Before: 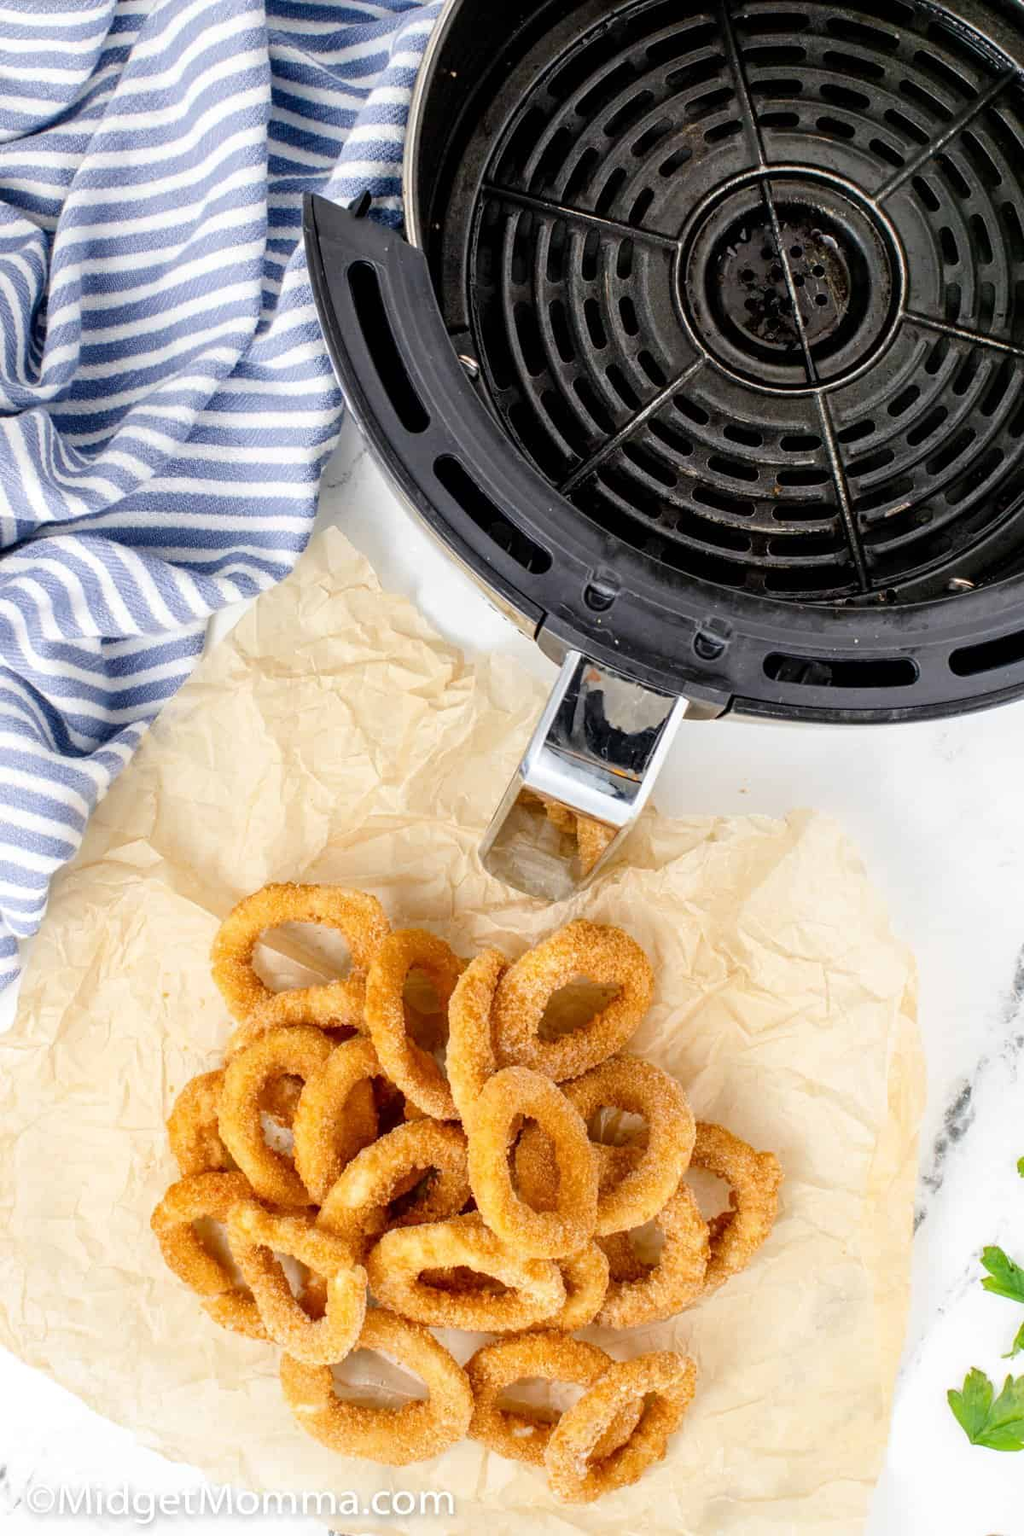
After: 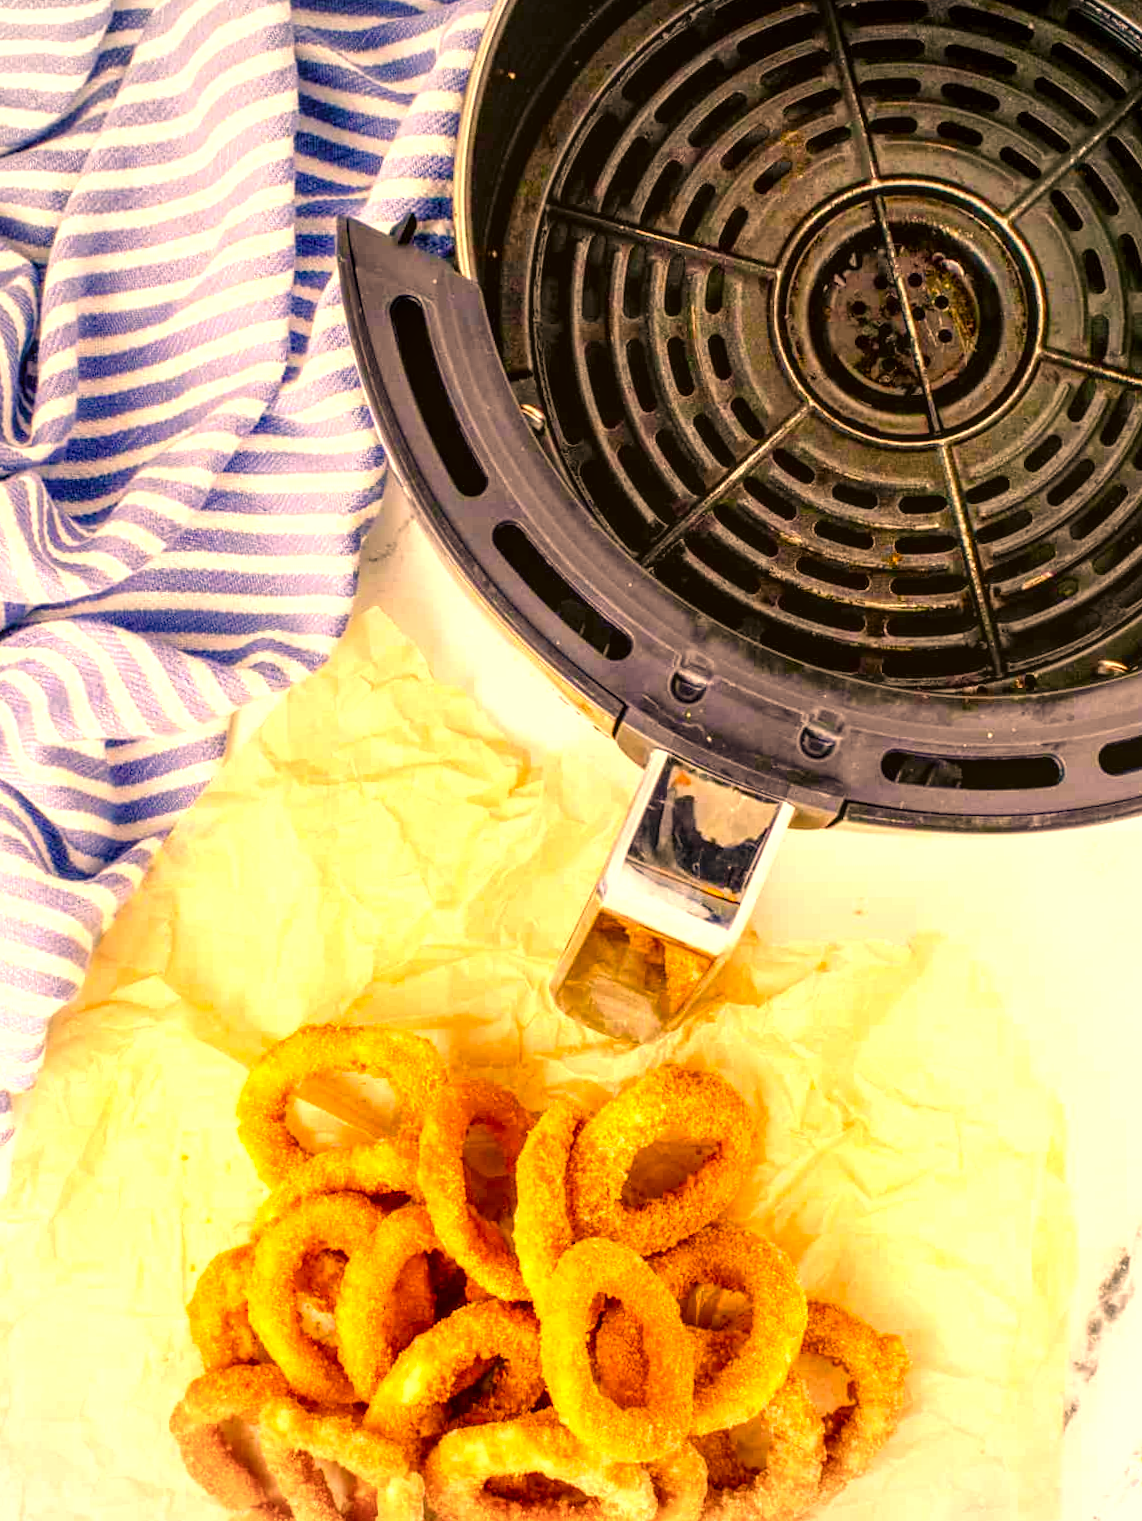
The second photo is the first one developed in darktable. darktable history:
crop and rotate: angle 0.548°, left 0.364%, right 3.082%, bottom 14.26%
color balance rgb: perceptual saturation grading › global saturation 20%, perceptual saturation grading › highlights -25.384%, perceptual saturation grading › shadows 50.051%, global vibrance 45.681%
color correction: highlights a* 18.2, highlights b* 35.14, shadows a* 1.33, shadows b* 6.48, saturation 1.05
local contrast: on, module defaults
exposure: black level correction 0, exposure 0.703 EV, compensate highlight preservation false
vignetting: fall-off radius 61.14%, brightness -0.279
